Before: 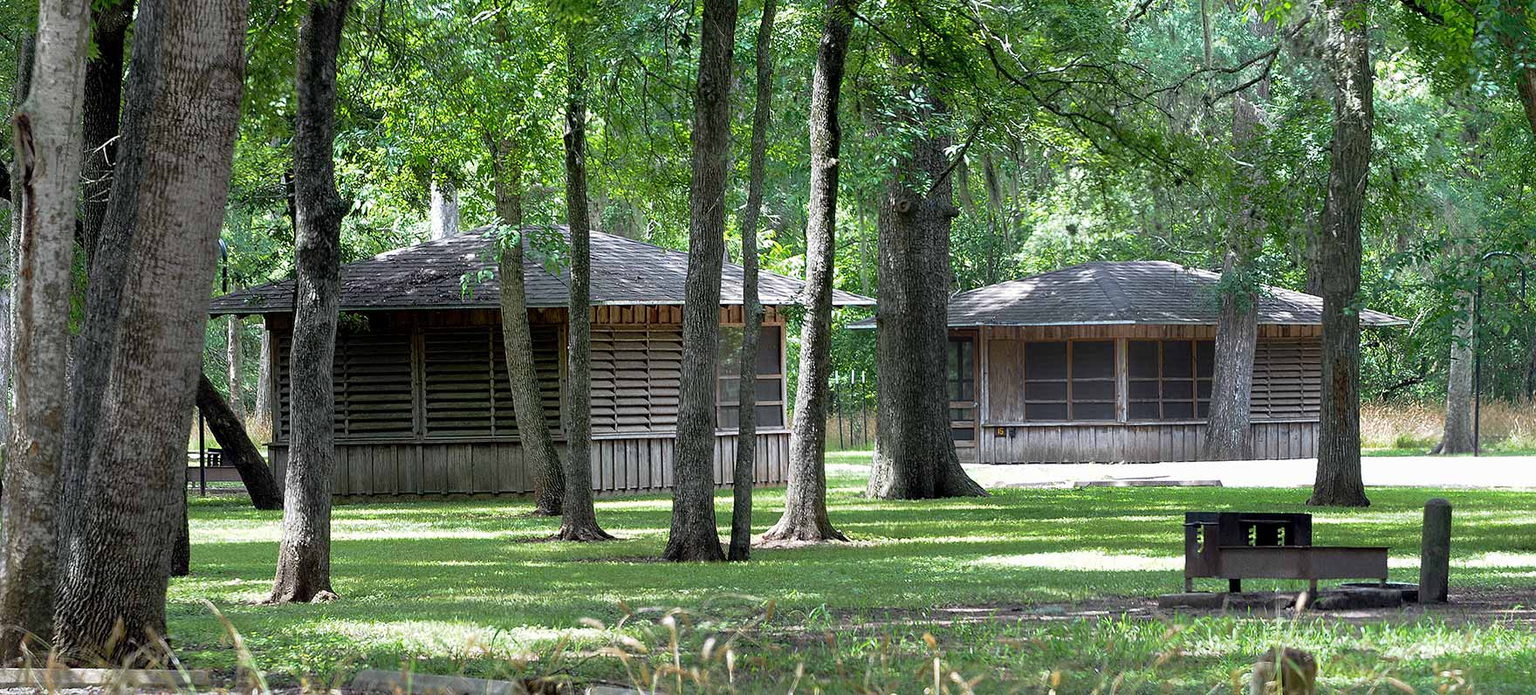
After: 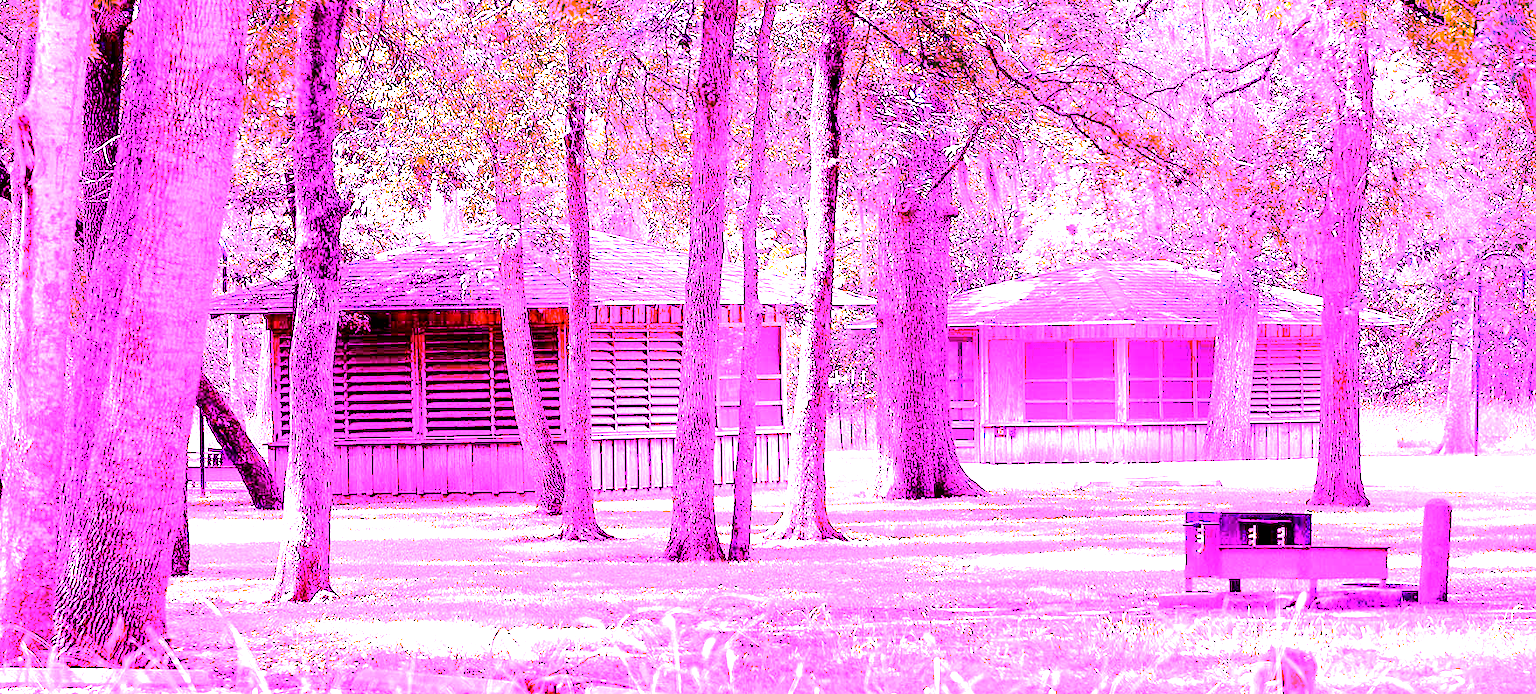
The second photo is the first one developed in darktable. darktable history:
white balance: red 8, blue 8
color correction: highlights a* -1.43, highlights b* 10.12, shadows a* 0.395, shadows b* 19.35
exposure: black level correction 0.001, exposure 0.675 EV, compensate highlight preservation false
